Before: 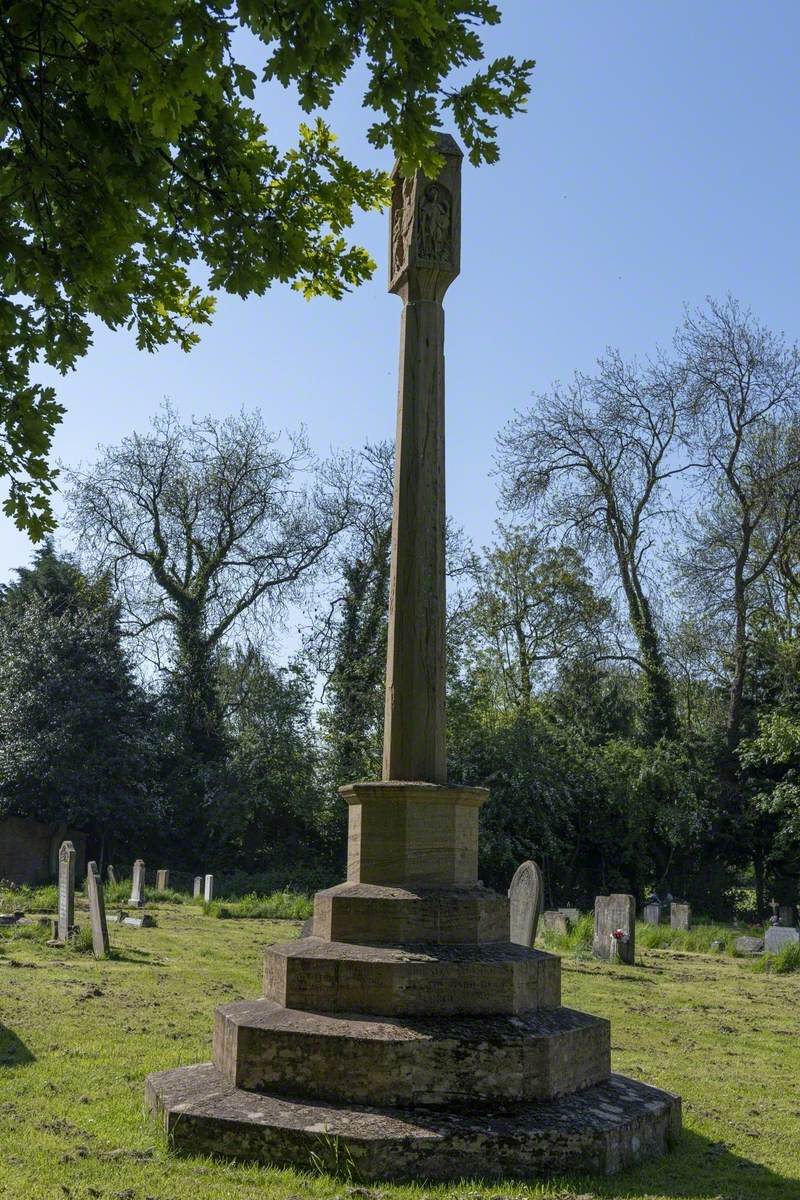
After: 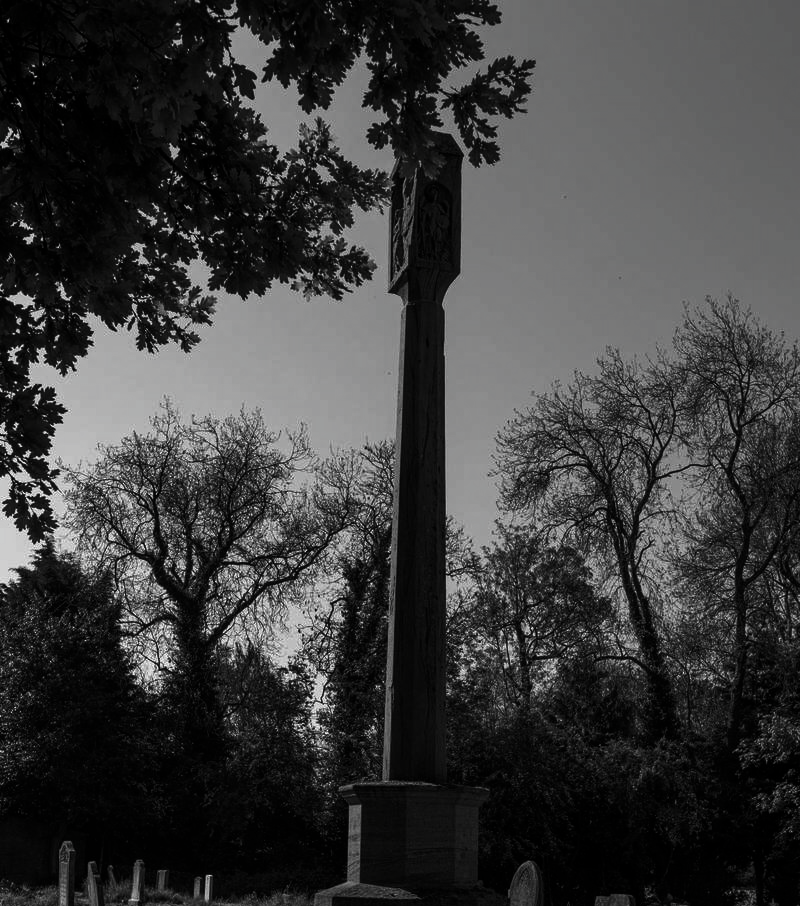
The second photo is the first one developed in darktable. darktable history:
contrast brightness saturation: contrast -0.026, brightness -0.579, saturation -0.994
crop: bottom 24.452%
